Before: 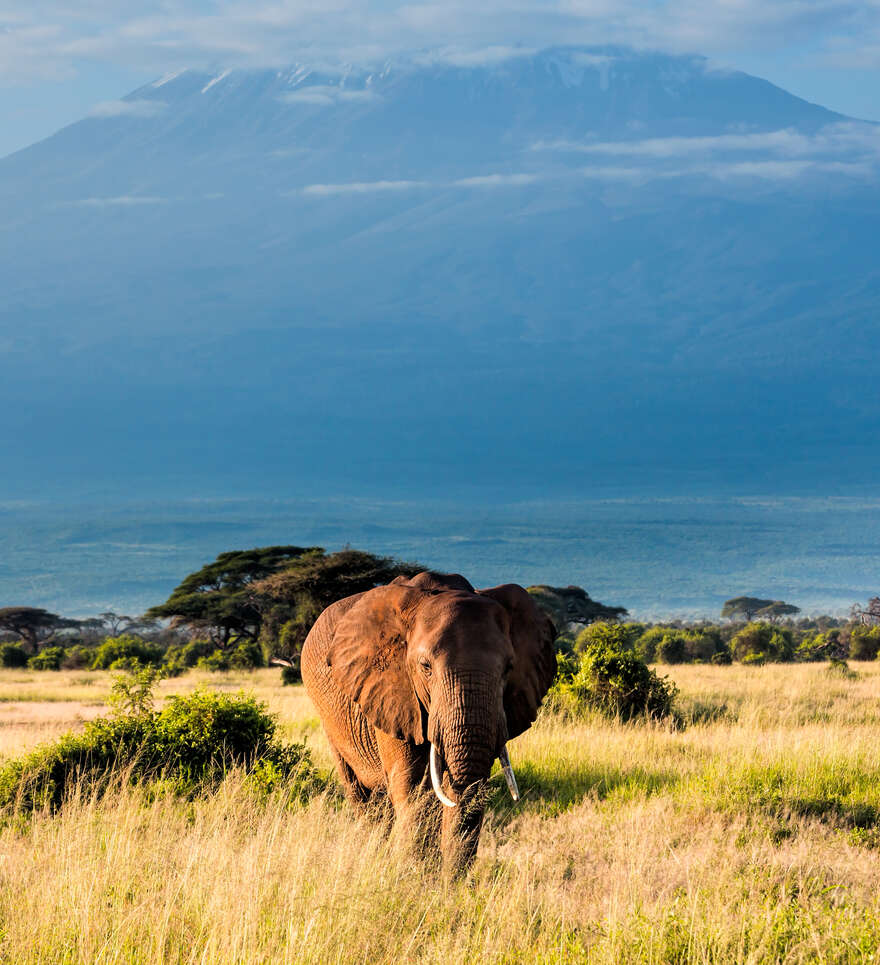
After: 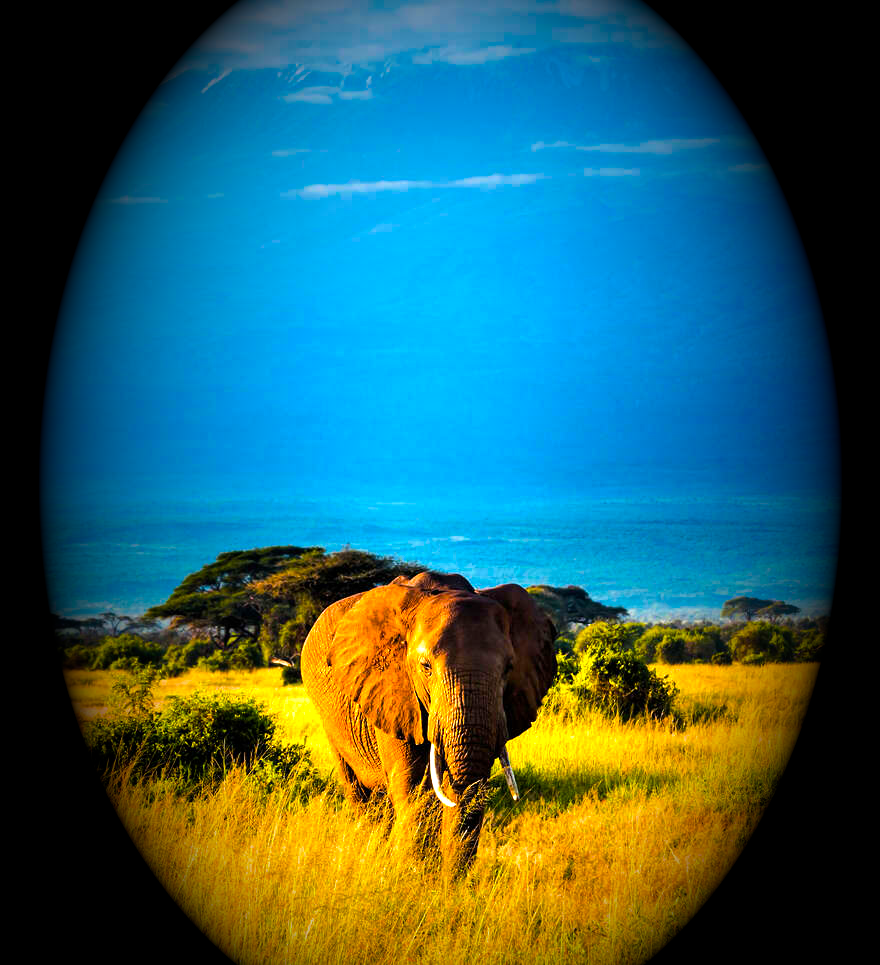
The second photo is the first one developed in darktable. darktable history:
color balance rgb: linear chroma grading › shadows -10%, linear chroma grading › global chroma 20%, perceptual saturation grading › global saturation 15%, perceptual brilliance grading › global brilliance 30%, perceptual brilliance grading › highlights 12%, perceptual brilliance grading › mid-tones 24%, global vibrance 20%
vignetting: fall-off start 15.9%, fall-off radius 100%, brightness -1, saturation 0.5, width/height ratio 0.719
